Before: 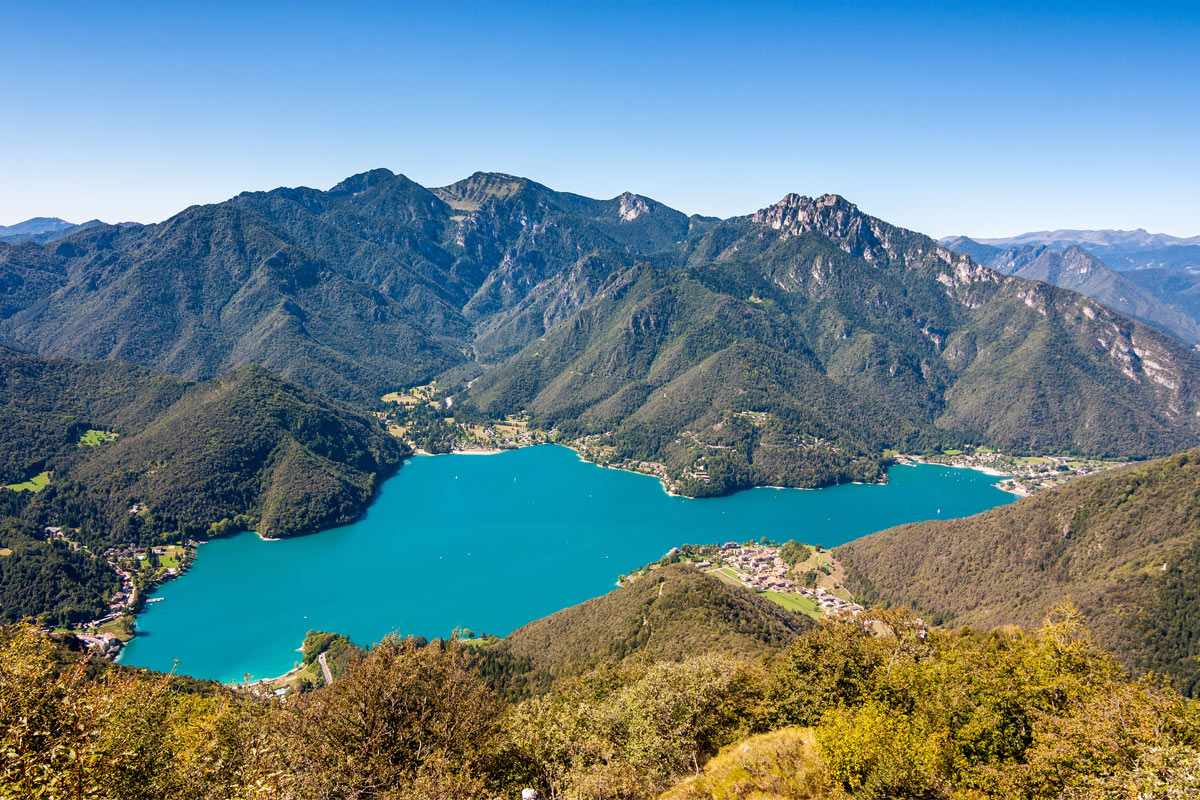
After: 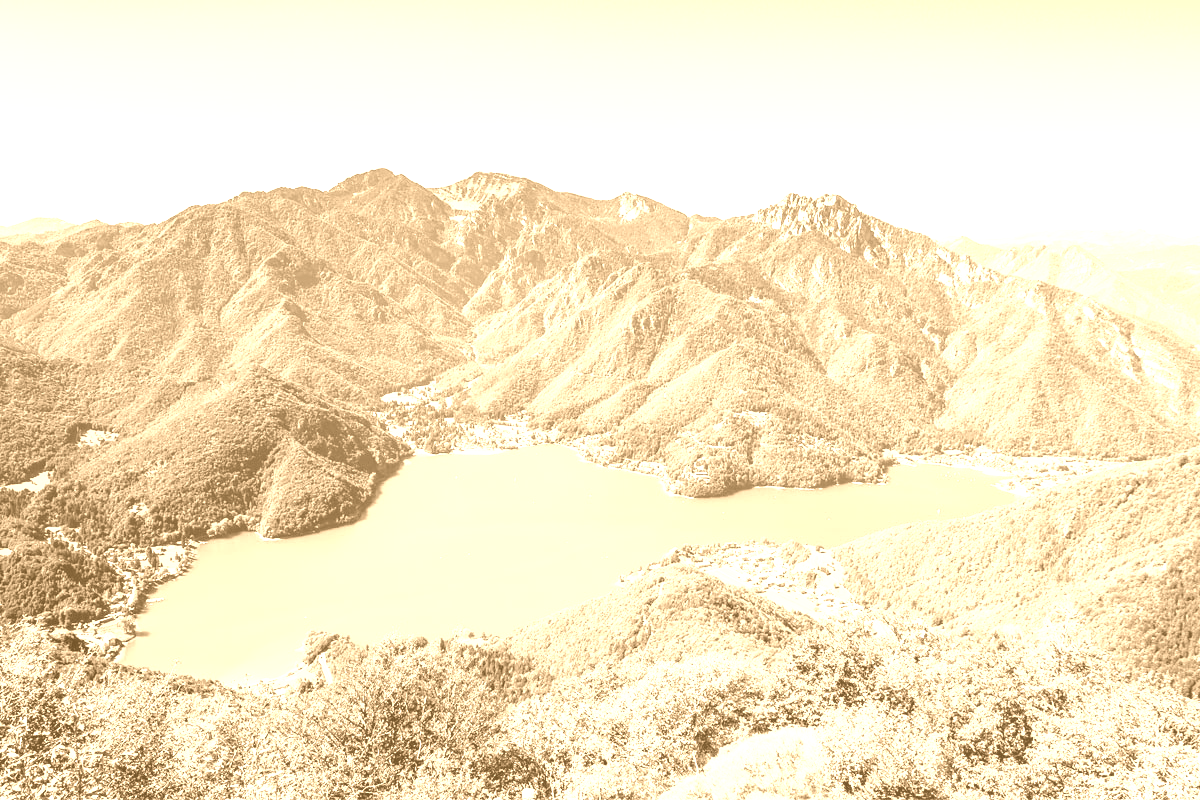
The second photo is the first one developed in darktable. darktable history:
colorize: hue 28.8°, source mix 100%
base curve: curves: ch0 [(0, 0) (0.088, 0.125) (0.176, 0.251) (0.354, 0.501) (0.613, 0.749) (1, 0.877)], preserve colors none
local contrast: highlights 68%, shadows 68%, detail 82%, midtone range 0.325
exposure: black level correction 0, exposure 0.9 EV, compensate highlight preservation false
